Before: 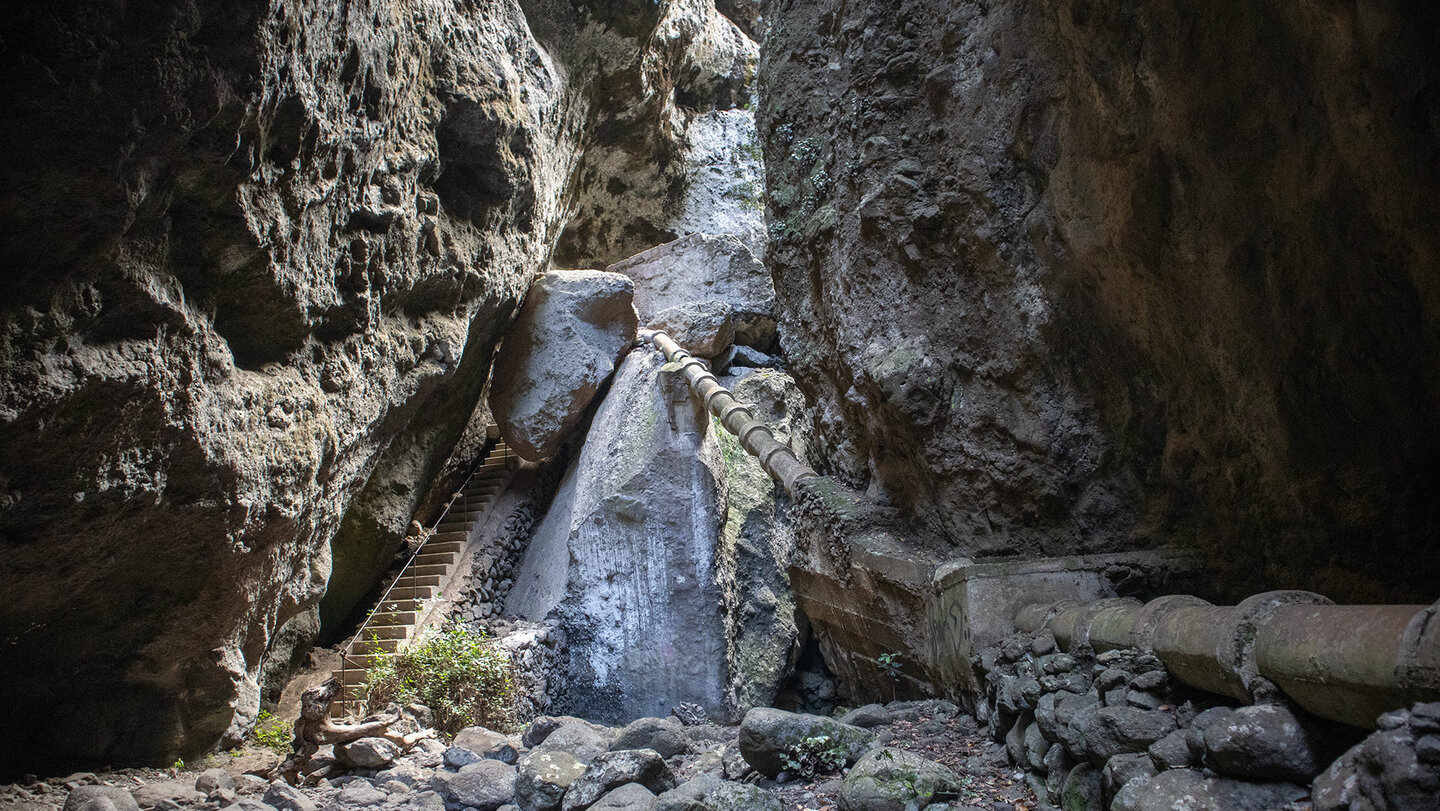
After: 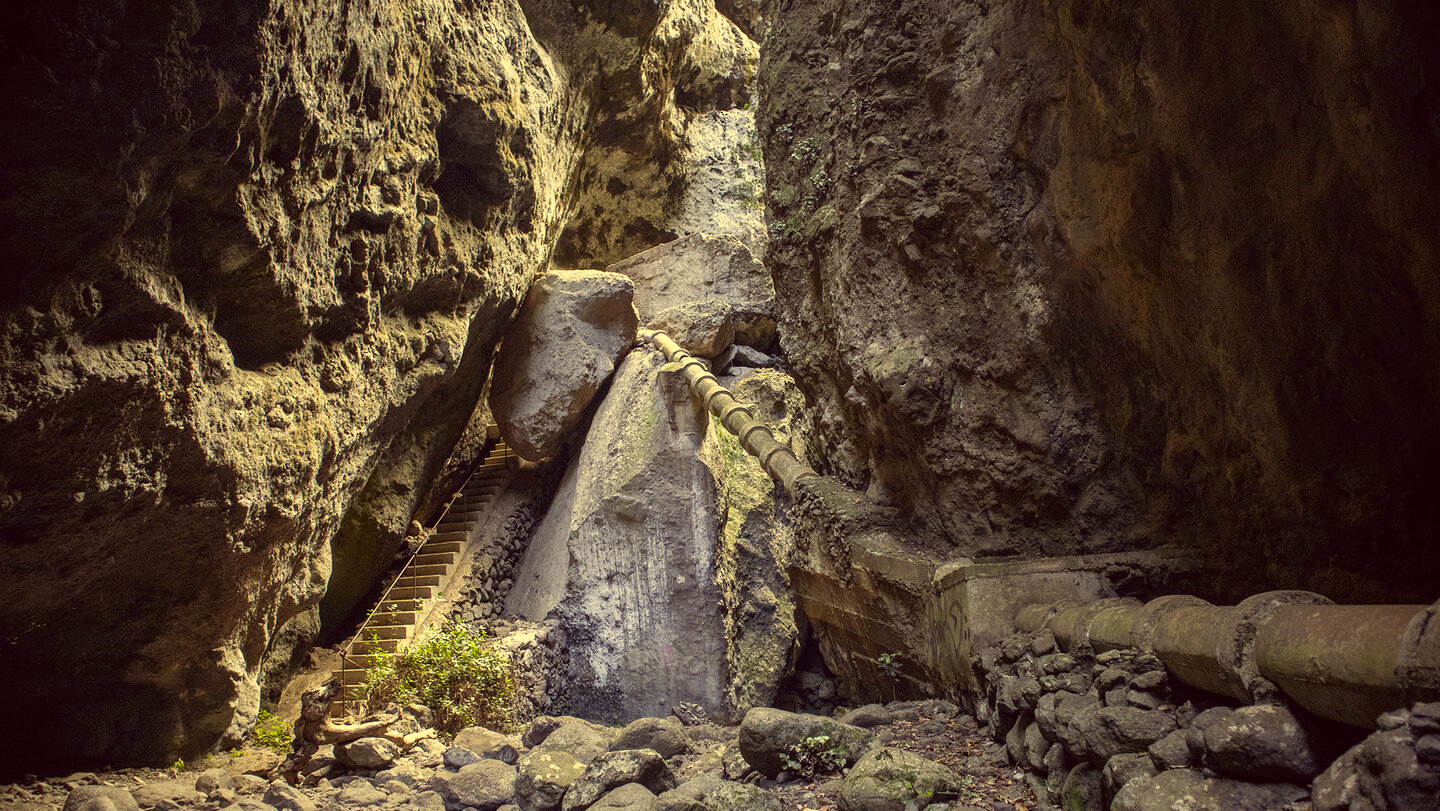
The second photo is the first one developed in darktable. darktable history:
color correction: highlights a* -0.526, highlights b* 39.98, shadows a* 9.35, shadows b* -0.751
